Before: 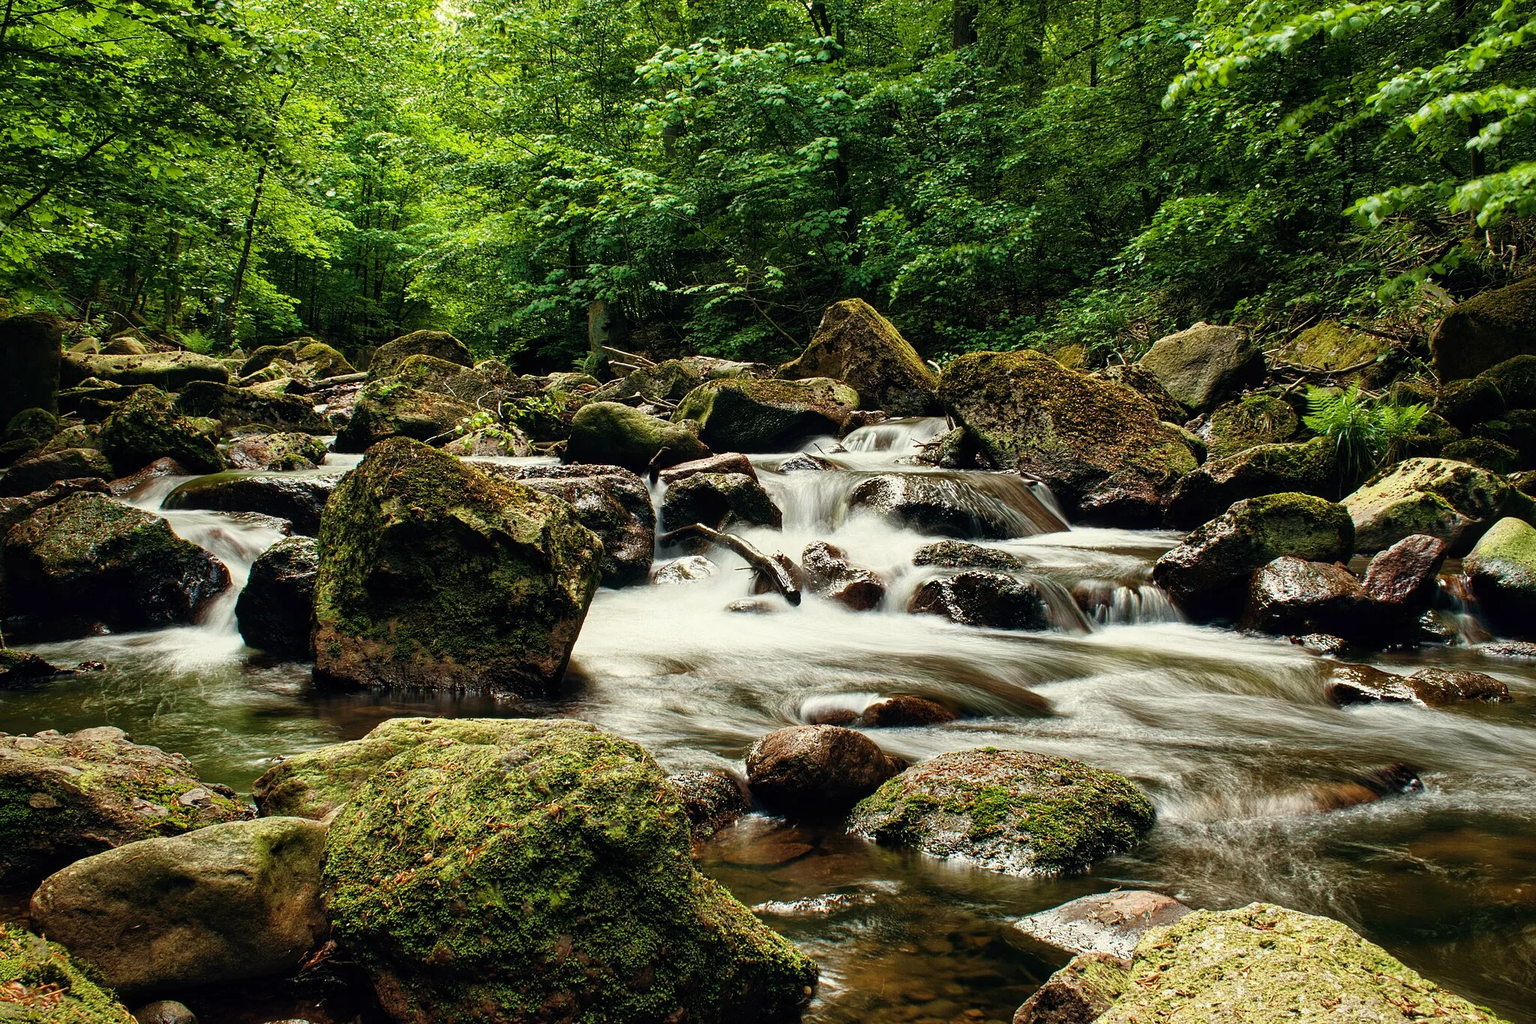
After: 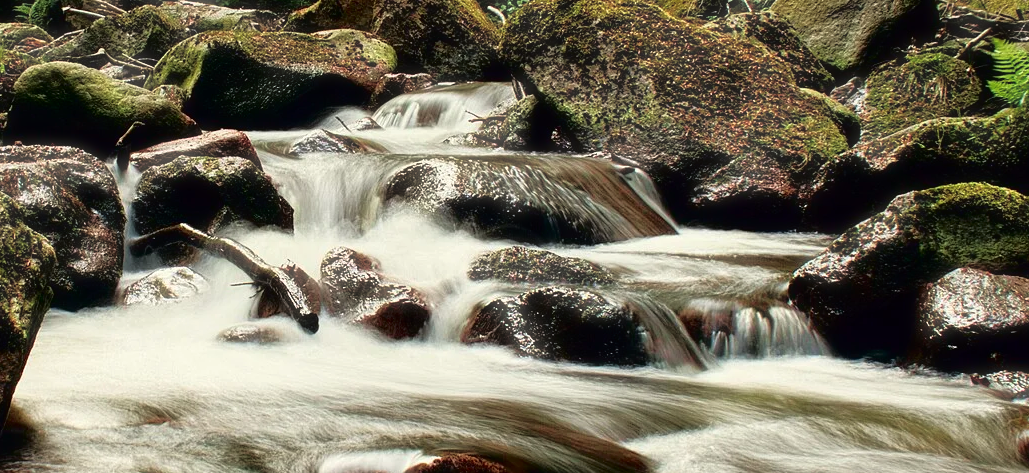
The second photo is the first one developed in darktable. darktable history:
tone curve: curves: ch0 [(0, 0) (0.126, 0.061) (0.362, 0.382) (0.498, 0.498) (0.706, 0.712) (1, 1)]; ch1 [(0, 0) (0.5, 0.505) (0.55, 0.578) (1, 1)]; ch2 [(0, 0) (0.44, 0.424) (0.489, 0.483) (0.537, 0.538) (1, 1)], color space Lab, independent channels, preserve colors none
tone equalizer: on, module defaults
haze removal: strength -0.1, adaptive false
crop: left 36.607%, top 34.735%, right 13.146%, bottom 30.611%
